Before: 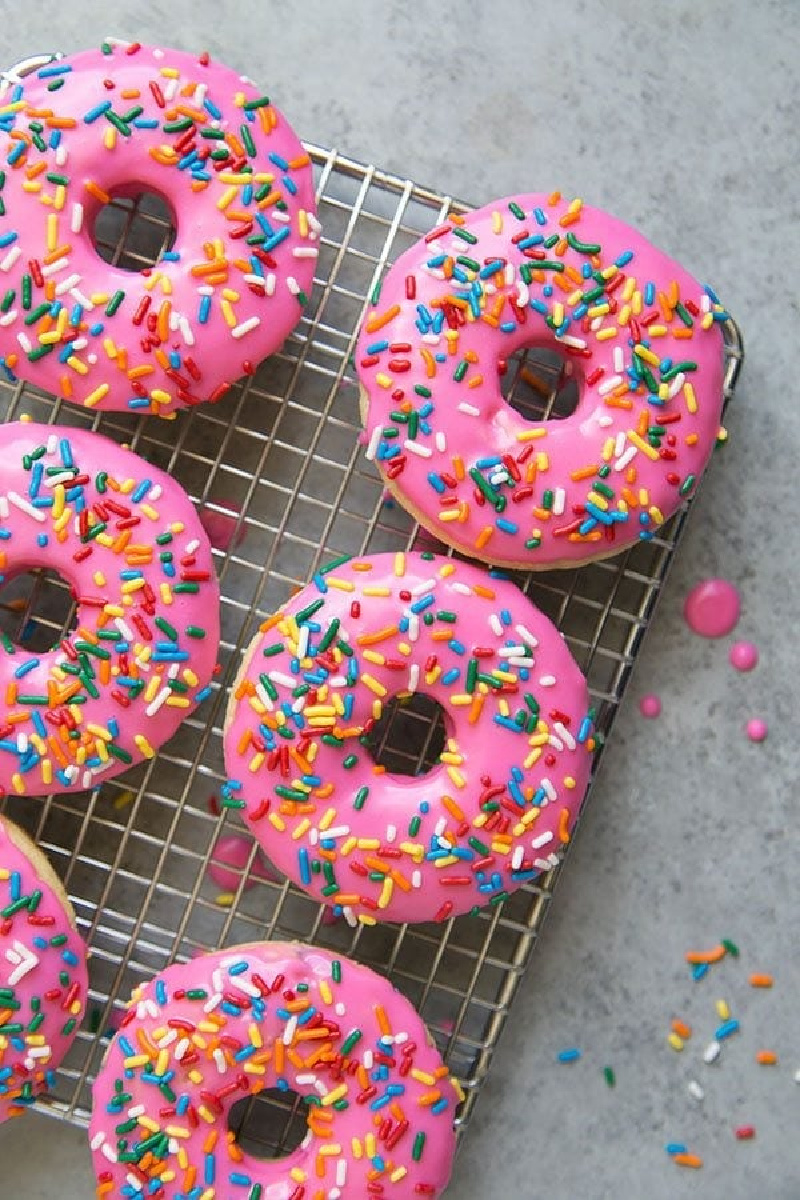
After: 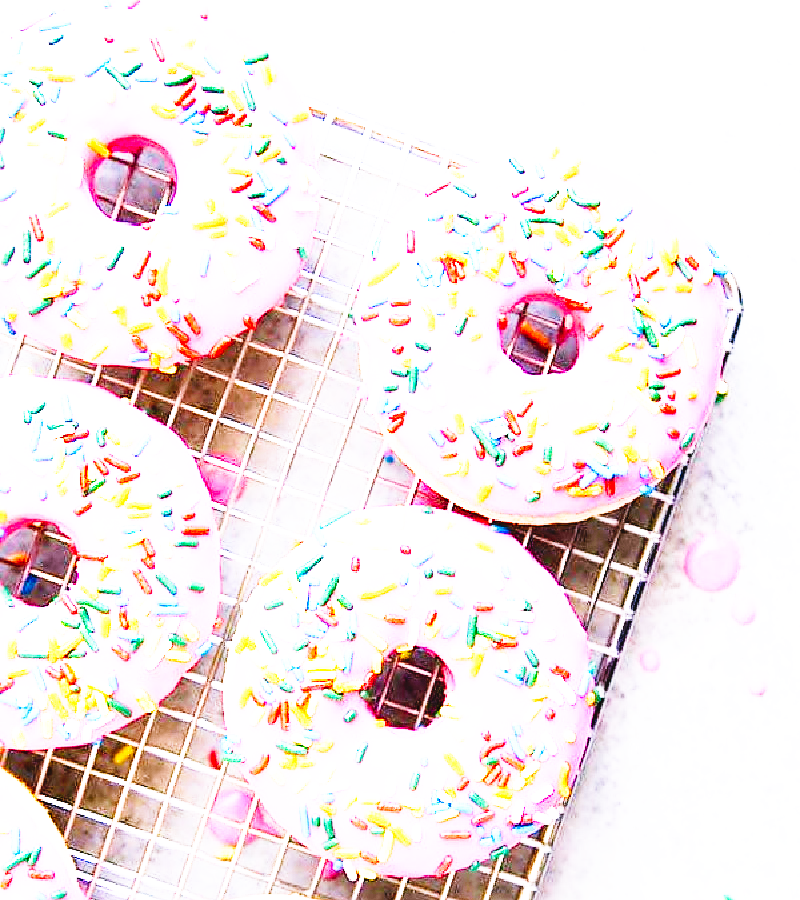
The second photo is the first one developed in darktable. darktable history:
crop: top 3.857%, bottom 21.132%
base curve: curves: ch0 [(0, 0.003) (0.001, 0.002) (0.006, 0.004) (0.02, 0.022) (0.048, 0.086) (0.094, 0.234) (0.162, 0.431) (0.258, 0.629) (0.385, 0.8) (0.548, 0.918) (0.751, 0.988) (1, 1)], preserve colors none
exposure: exposure 0.999 EV, compensate highlight preservation false
sharpen: radius 1.458, amount 0.398, threshold 1.271
white balance: red 1.042, blue 1.17
tone curve: curves: ch0 [(0, 0) (0.003, 0.03) (0.011, 0.022) (0.025, 0.018) (0.044, 0.031) (0.069, 0.035) (0.1, 0.04) (0.136, 0.046) (0.177, 0.063) (0.224, 0.087) (0.277, 0.15) (0.335, 0.252) (0.399, 0.354) (0.468, 0.475) (0.543, 0.602) (0.623, 0.73) (0.709, 0.856) (0.801, 0.945) (0.898, 0.987) (1, 1)], preserve colors none
